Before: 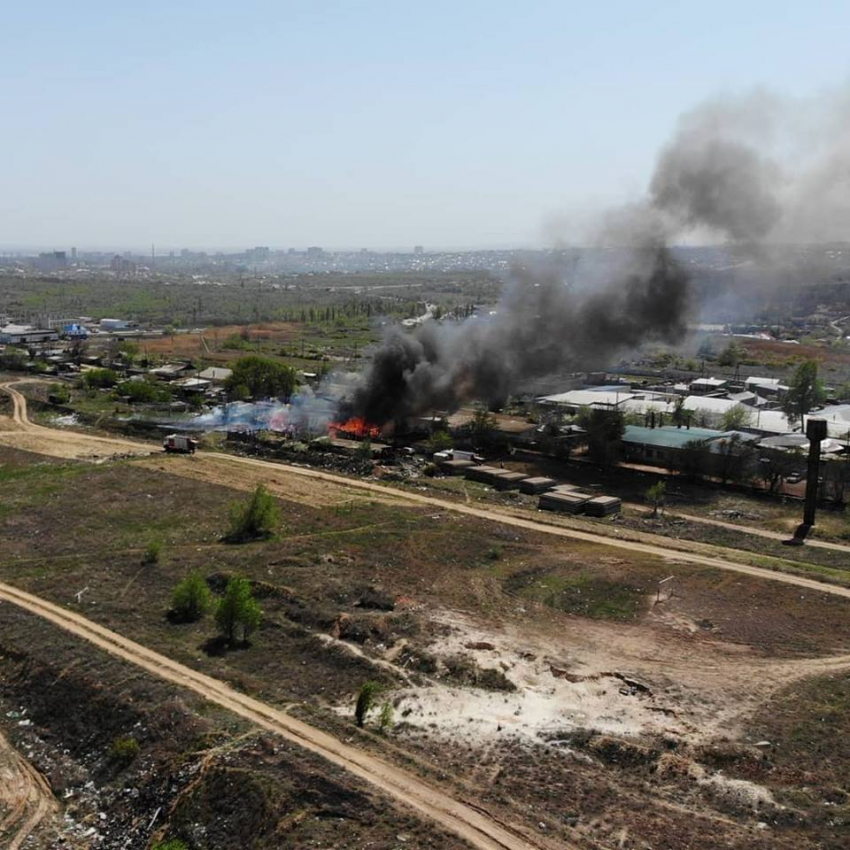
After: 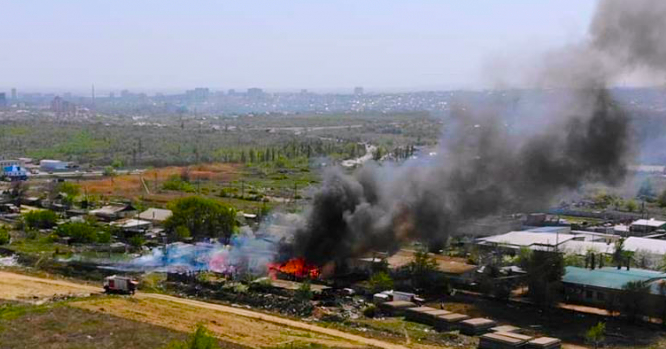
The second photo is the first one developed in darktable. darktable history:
crop: left 7.087%, top 18.779%, right 14.449%, bottom 40.076%
color balance rgb: highlights gain › chroma 2.025%, highlights gain › hue 291.9°, perceptual saturation grading › global saturation 36.757%, perceptual saturation grading › shadows 34.629%, perceptual brilliance grading › mid-tones 9.561%, perceptual brilliance grading › shadows 14.405%, global vibrance 22.656%
